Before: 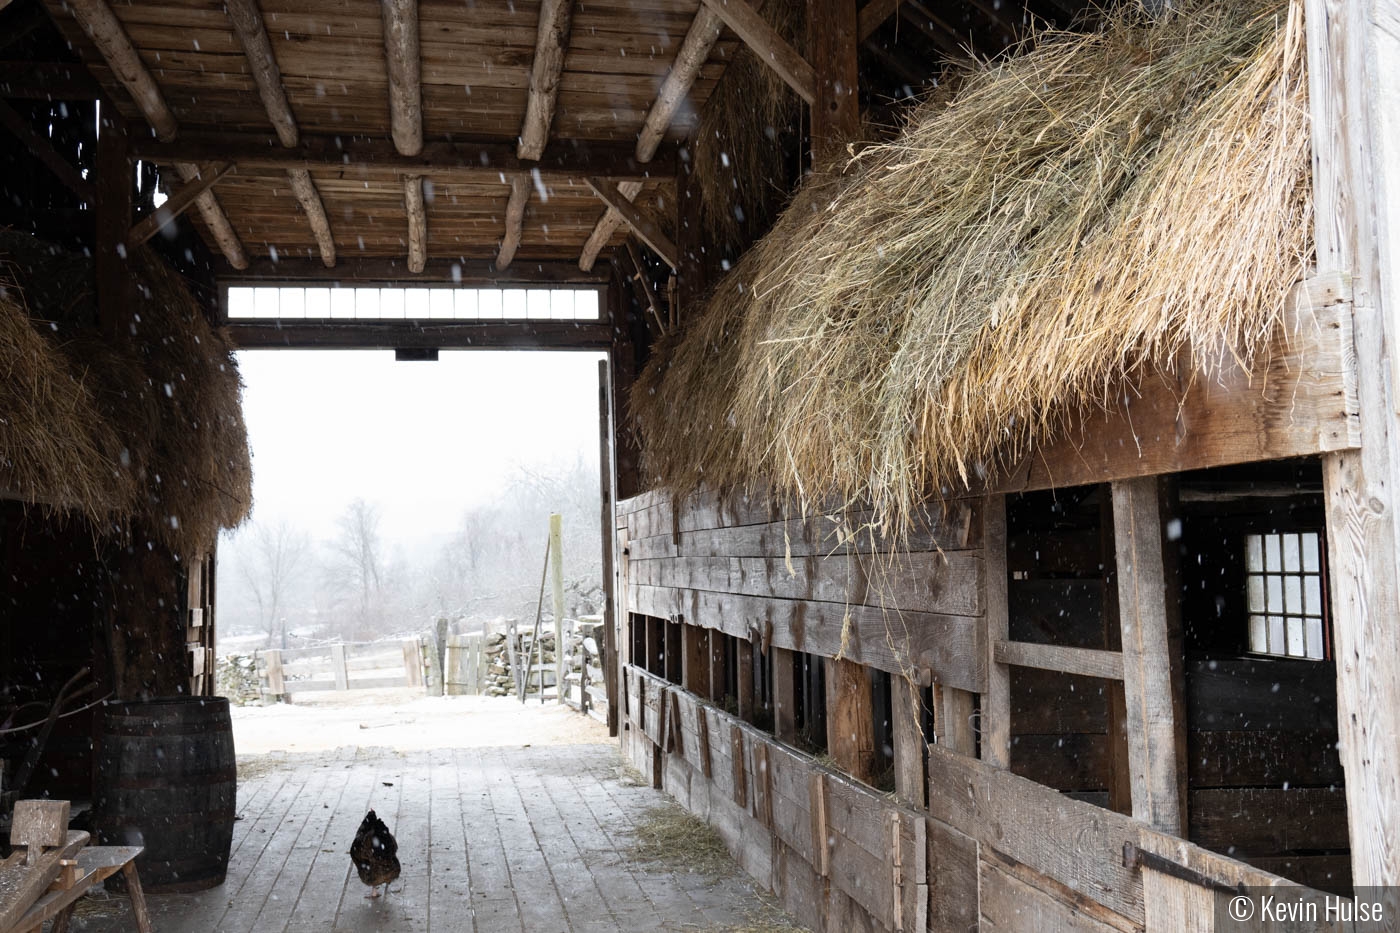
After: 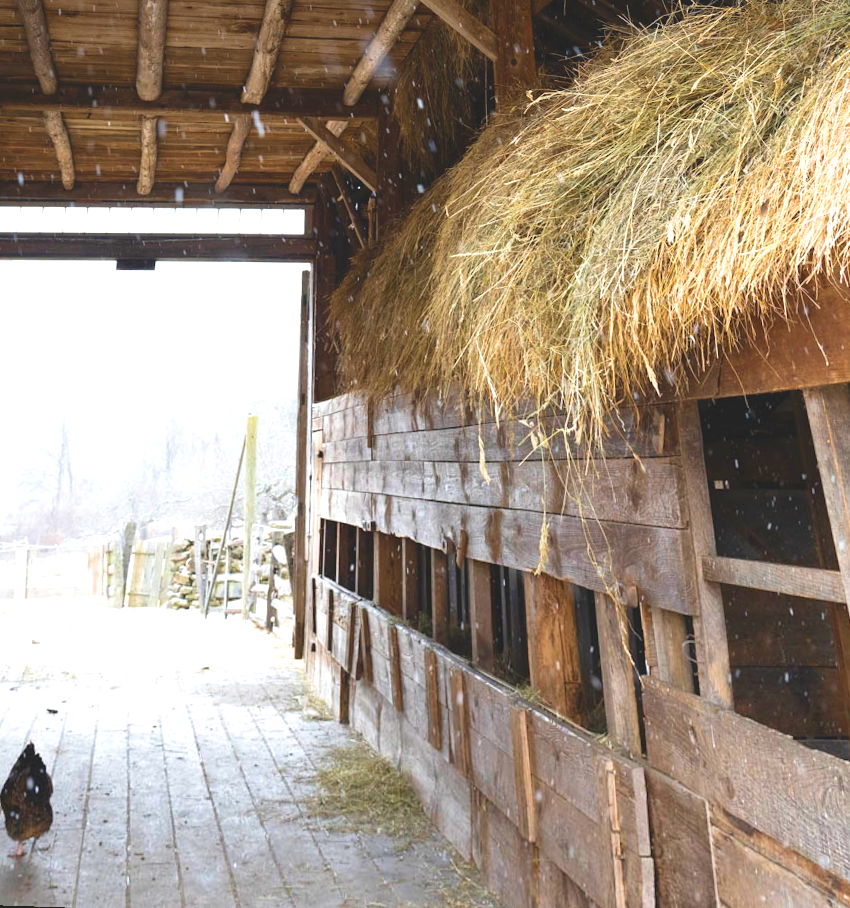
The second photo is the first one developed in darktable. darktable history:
rotate and perspective: rotation 0.72°, lens shift (vertical) -0.352, lens shift (horizontal) -0.051, crop left 0.152, crop right 0.859, crop top 0.019, crop bottom 0.964
exposure: black level correction 0, exposure 0.7 EV, compensate exposure bias true, compensate highlight preservation false
crop: left 13.443%, right 13.31%
color zones: curves: ch1 [(0, 0.525) (0.143, 0.556) (0.286, 0.52) (0.429, 0.5) (0.571, 0.5) (0.714, 0.5) (0.857, 0.503) (1, 0.525)]
velvia: strength 67.07%, mid-tones bias 0.972
color balance: lift [1.01, 1, 1, 1], gamma [1.097, 1, 1, 1], gain [0.85, 1, 1, 1]
levels: mode automatic
